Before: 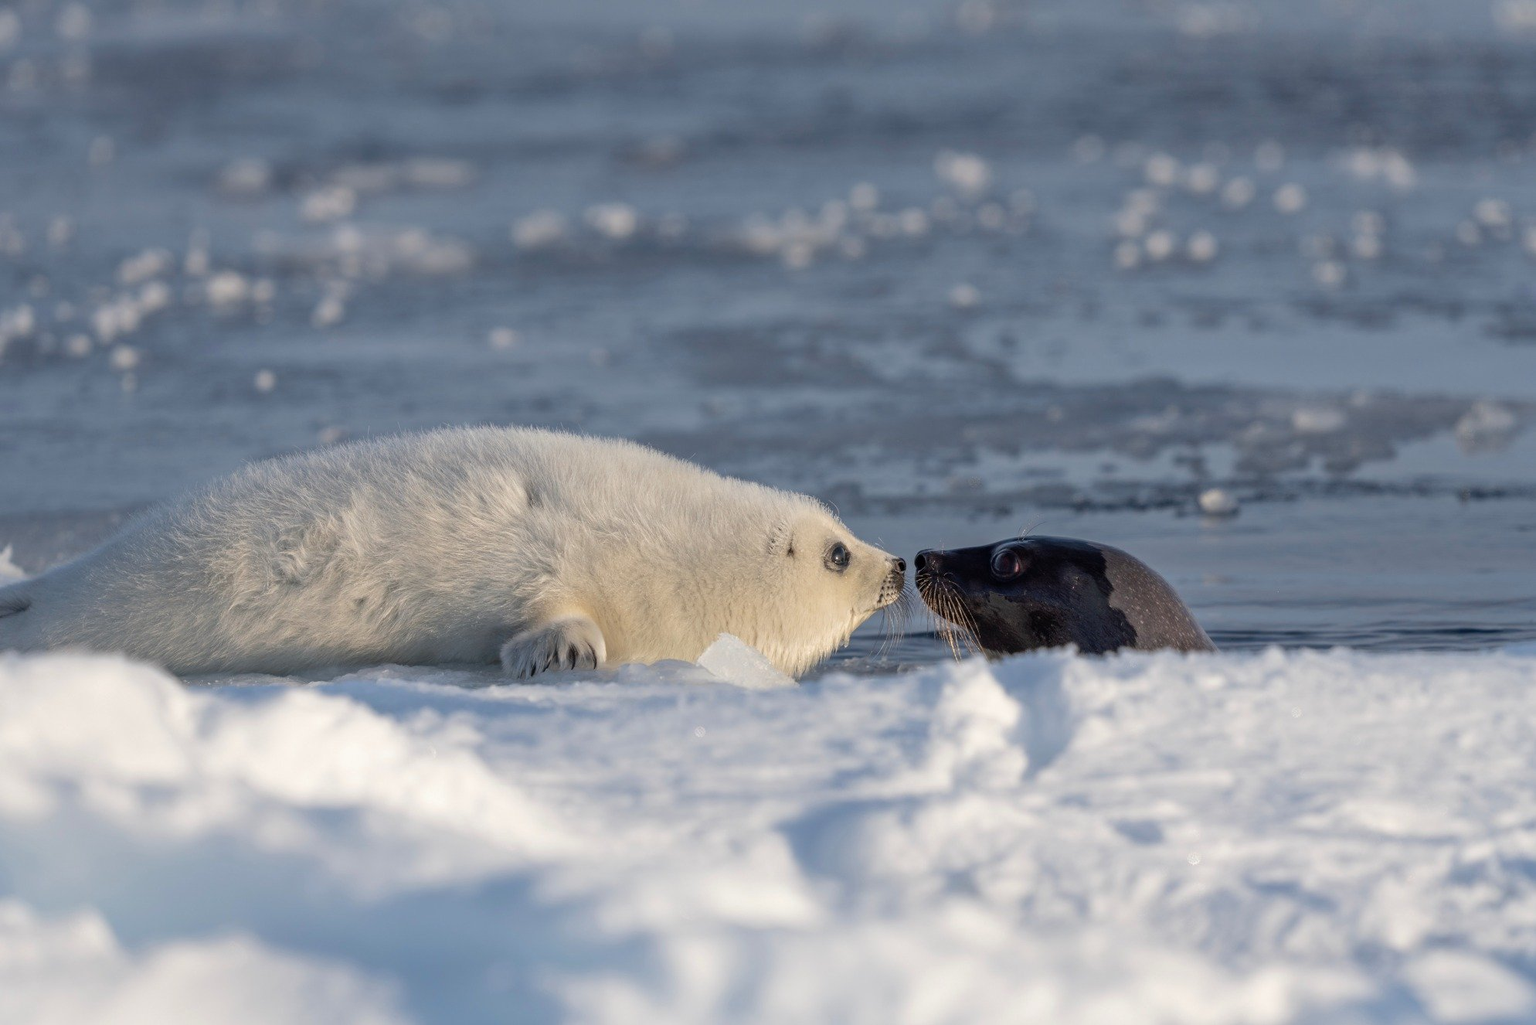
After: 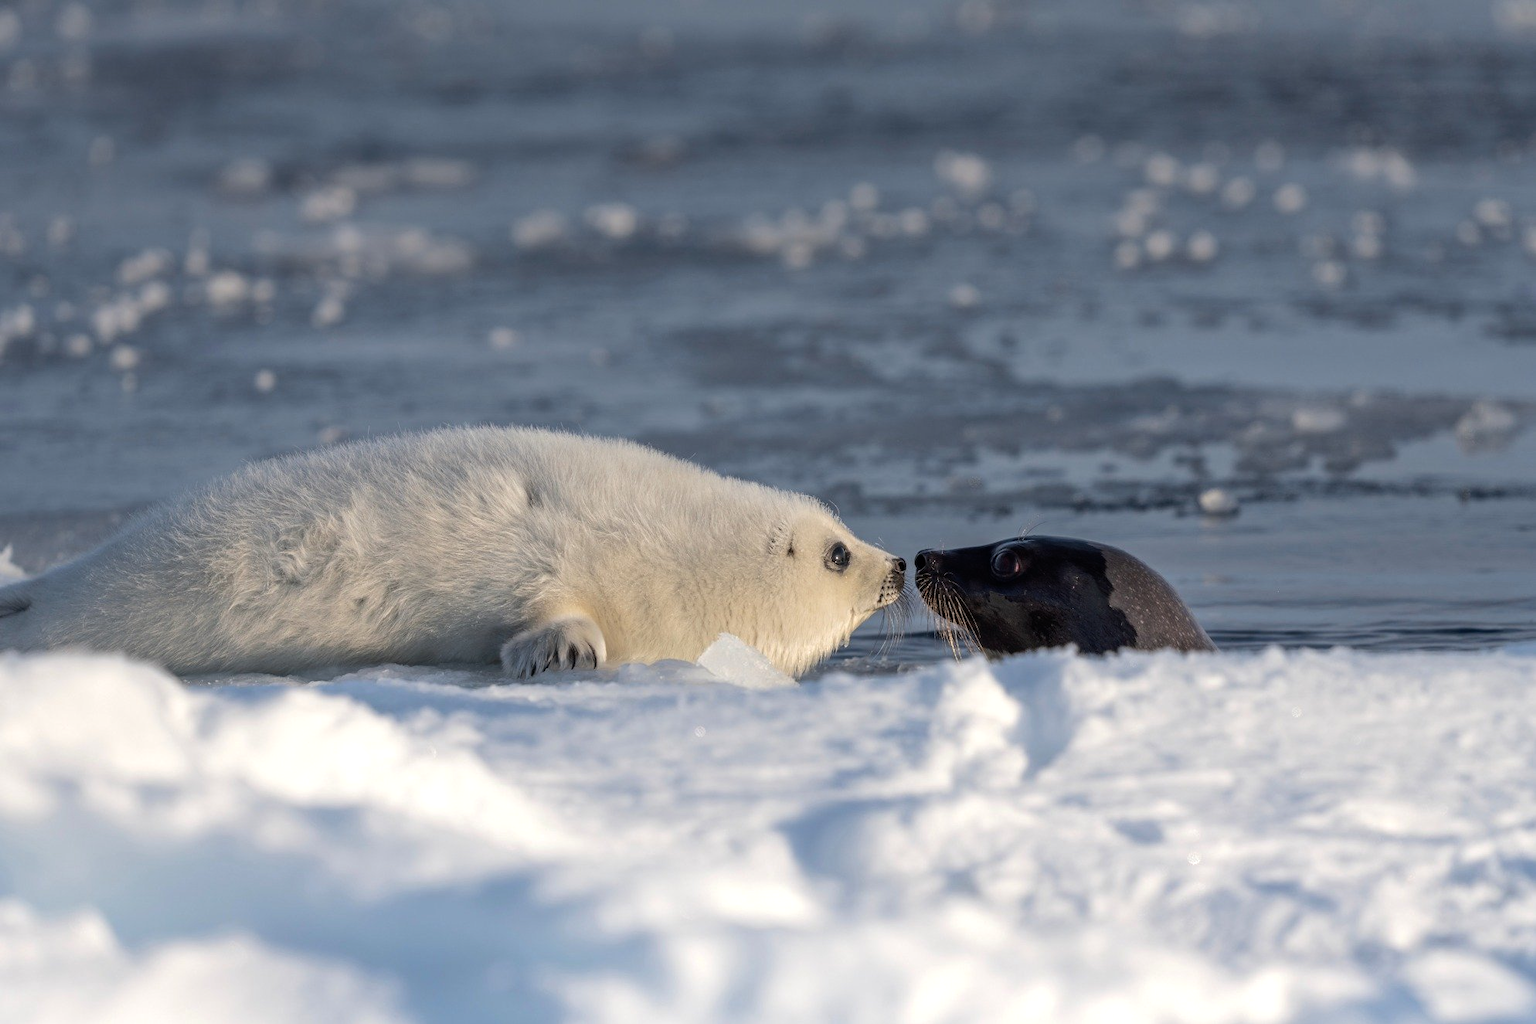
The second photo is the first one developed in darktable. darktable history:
graduated density: rotation -0.352°, offset 57.64
tone equalizer: -8 EV -0.417 EV, -7 EV -0.389 EV, -6 EV -0.333 EV, -5 EV -0.222 EV, -3 EV 0.222 EV, -2 EV 0.333 EV, -1 EV 0.389 EV, +0 EV 0.417 EV, edges refinement/feathering 500, mask exposure compensation -1.57 EV, preserve details no
